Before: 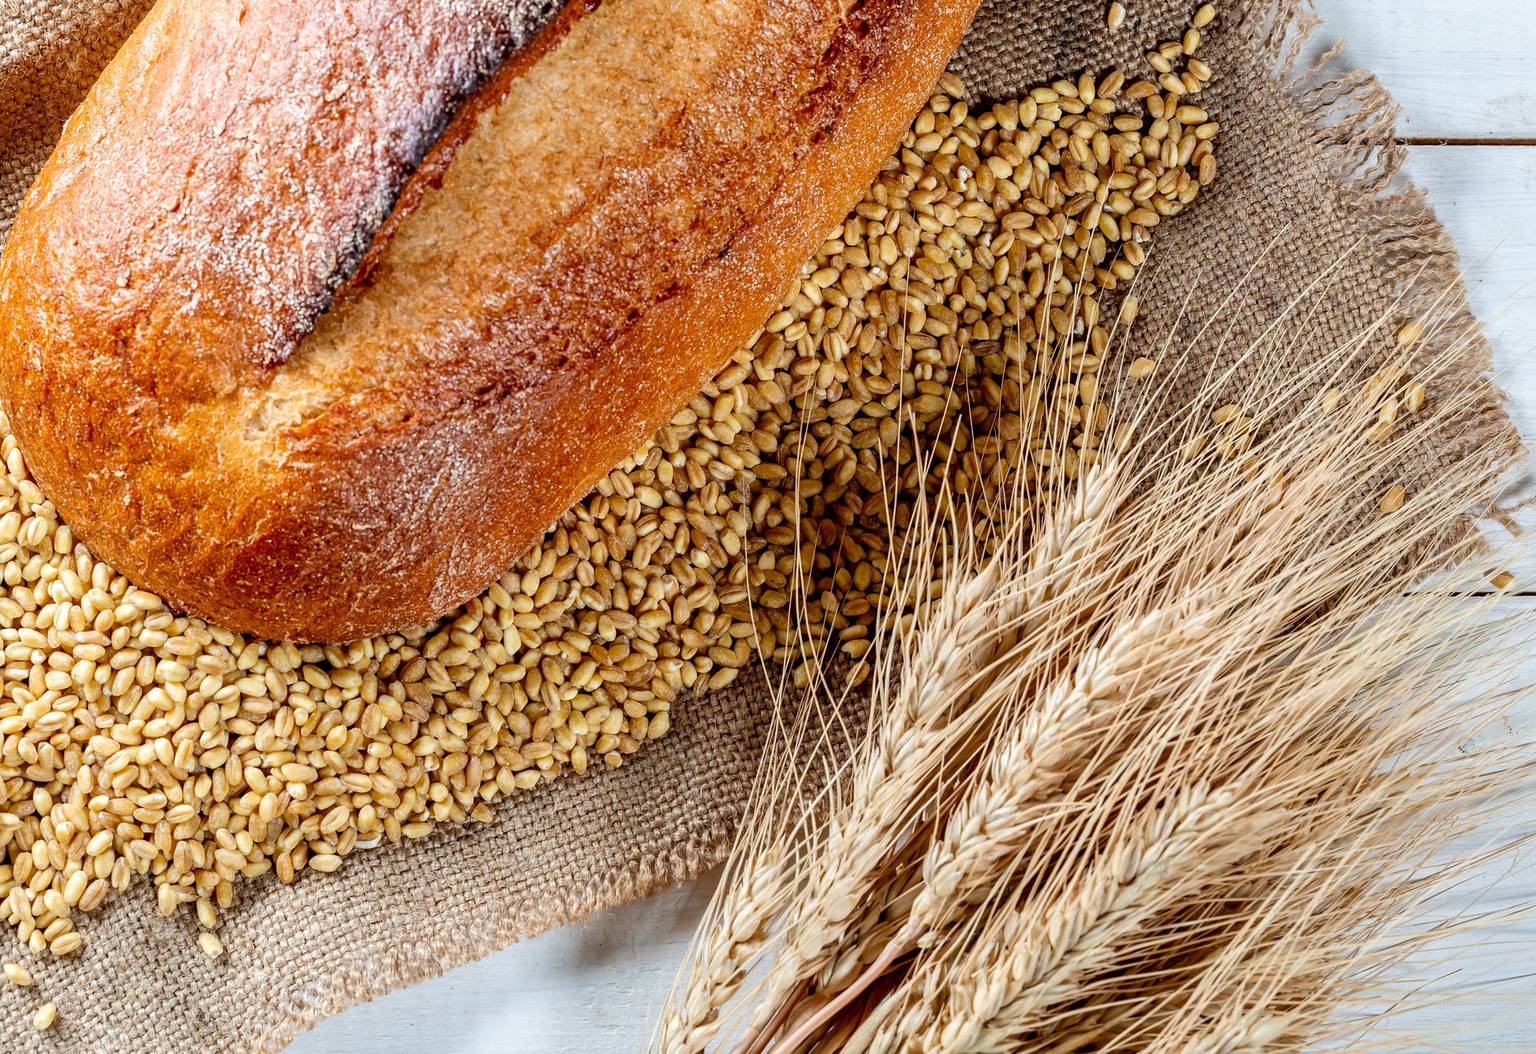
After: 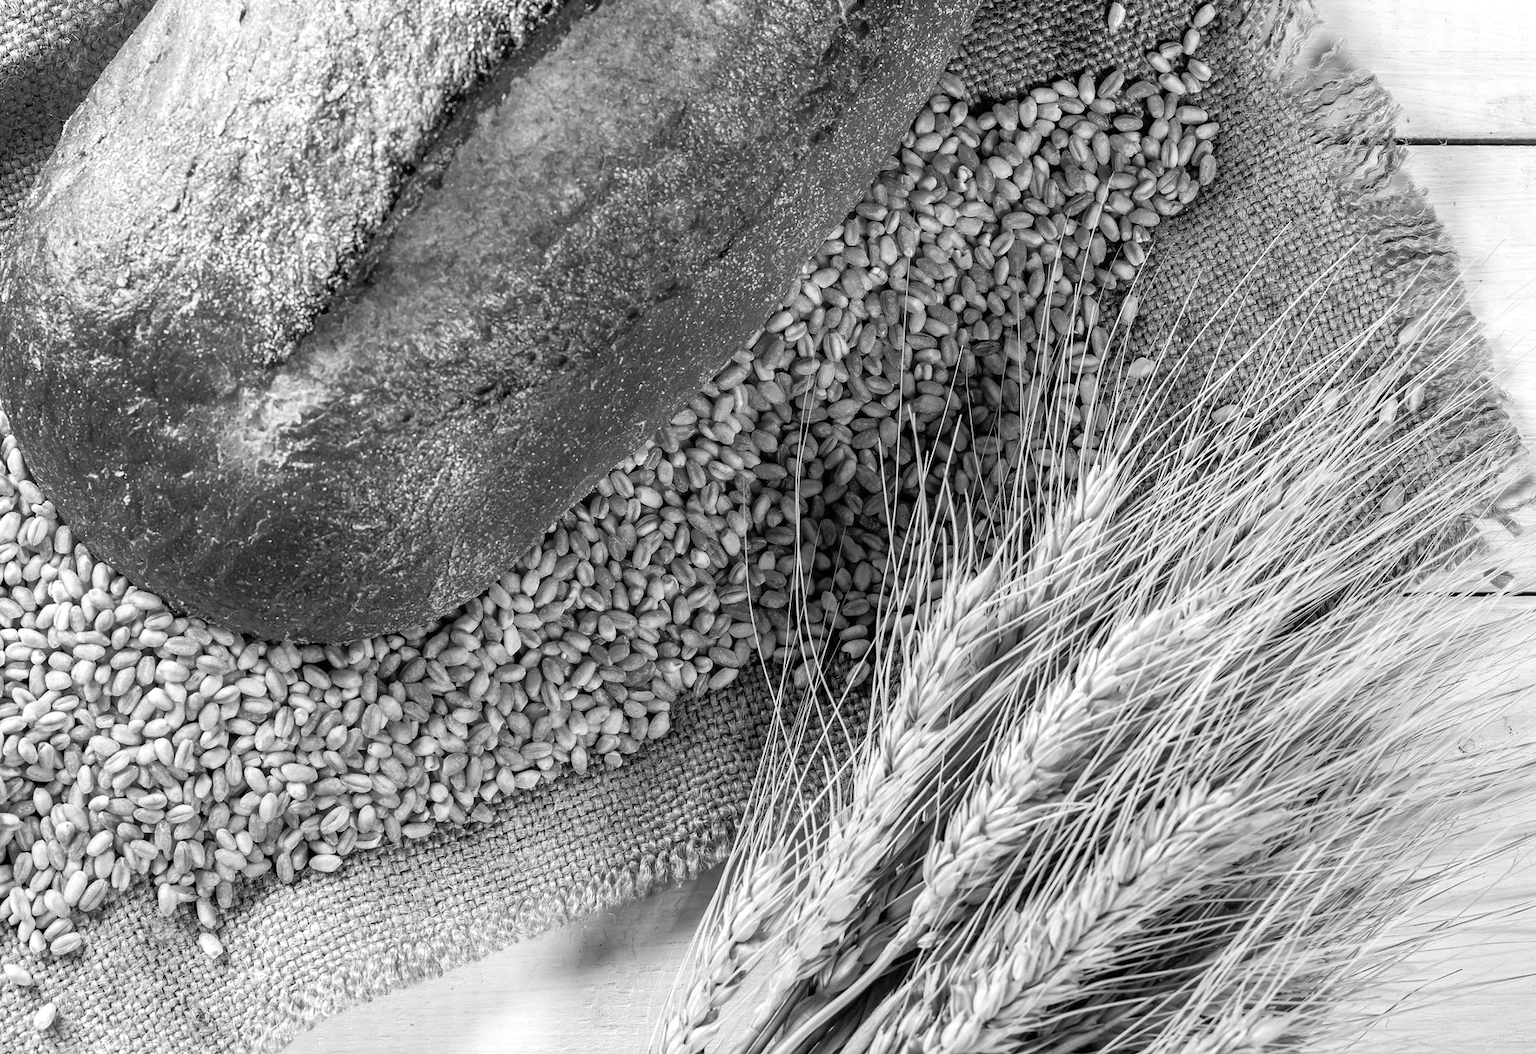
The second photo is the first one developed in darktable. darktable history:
exposure: exposure 0.258 EV, compensate highlight preservation false
monochrome: a 0, b 0, size 0.5, highlights 0.57
